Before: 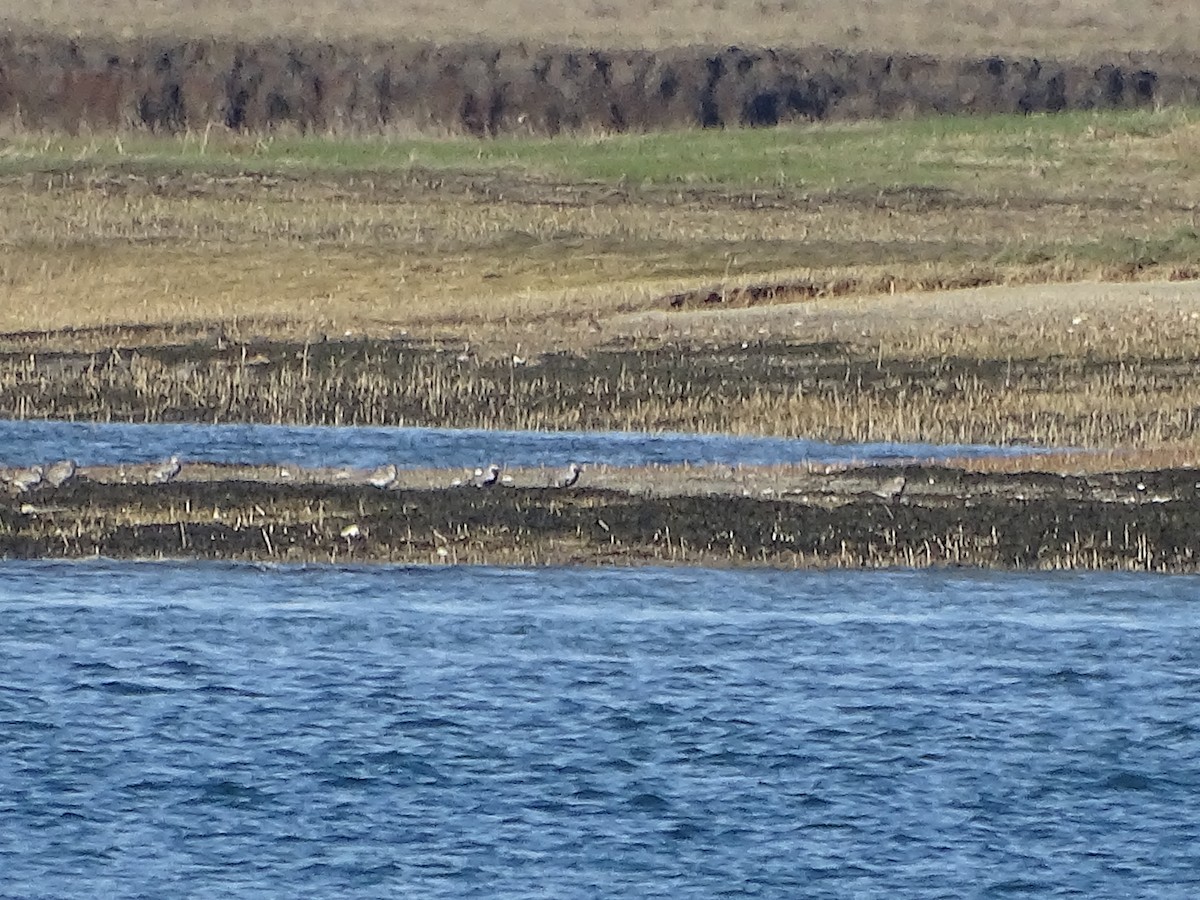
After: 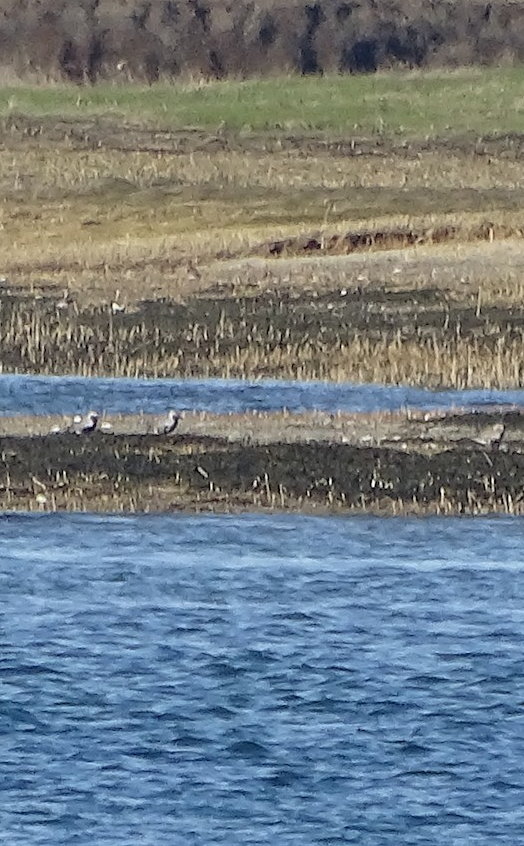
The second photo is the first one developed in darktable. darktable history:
crop: left 33.46%, top 5.966%, right 22.818%
